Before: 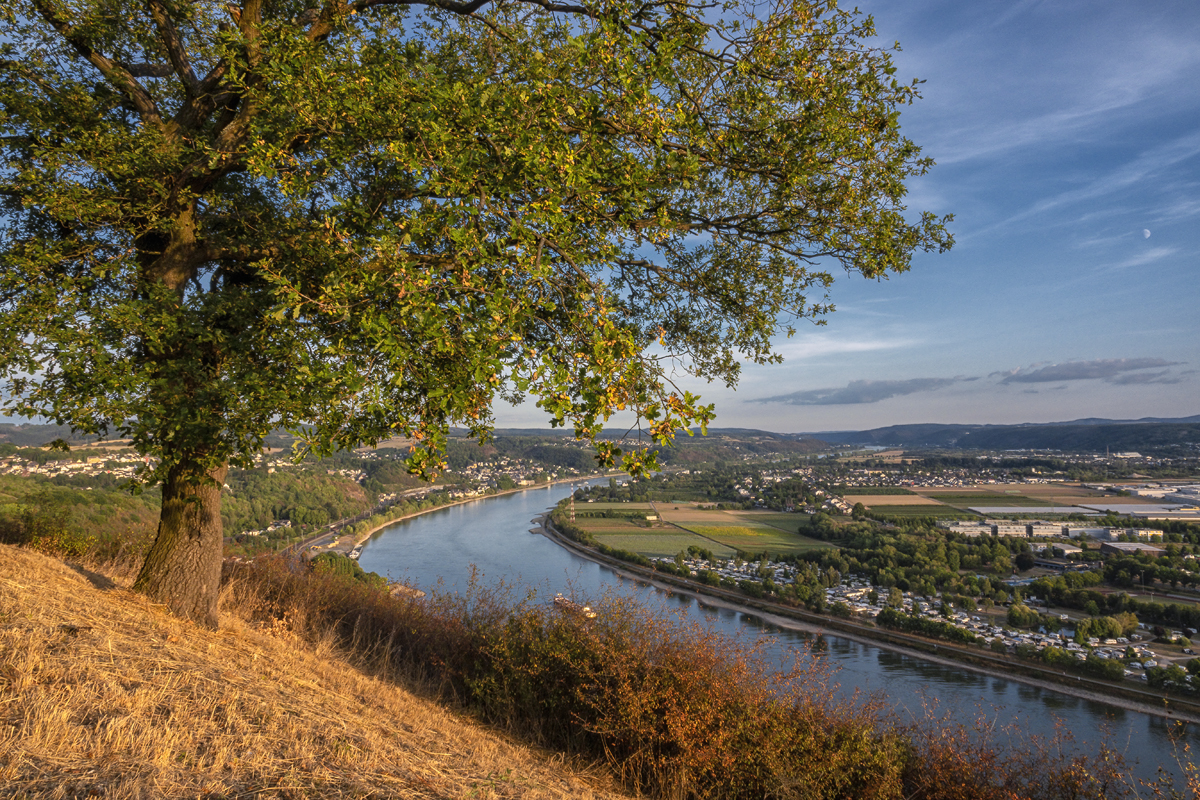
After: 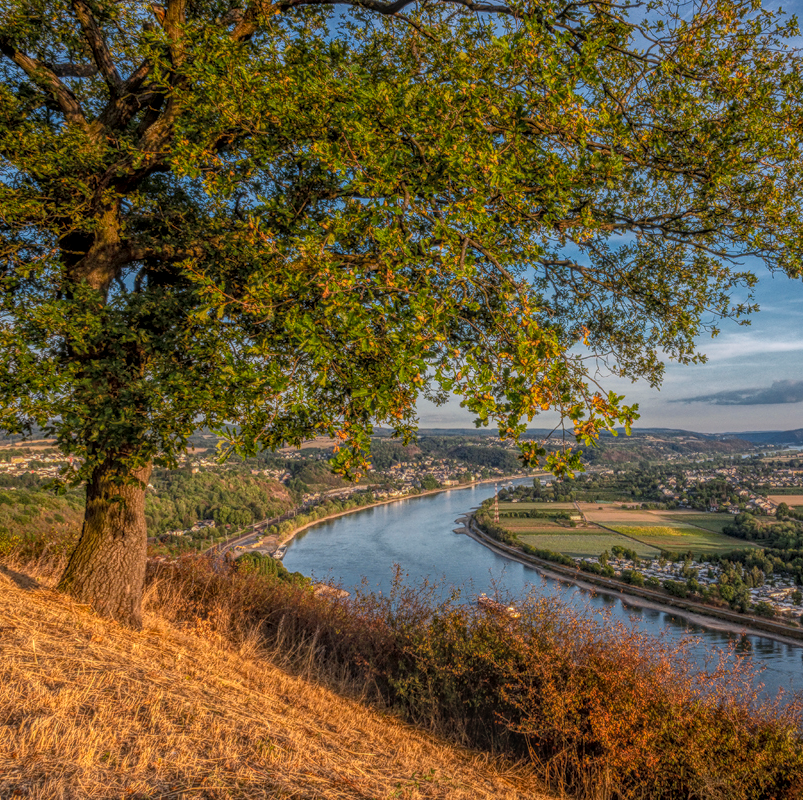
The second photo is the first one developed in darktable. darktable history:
local contrast: highlights 20%, shadows 24%, detail 199%, midtone range 0.2
crop and rotate: left 6.36%, right 26.657%
